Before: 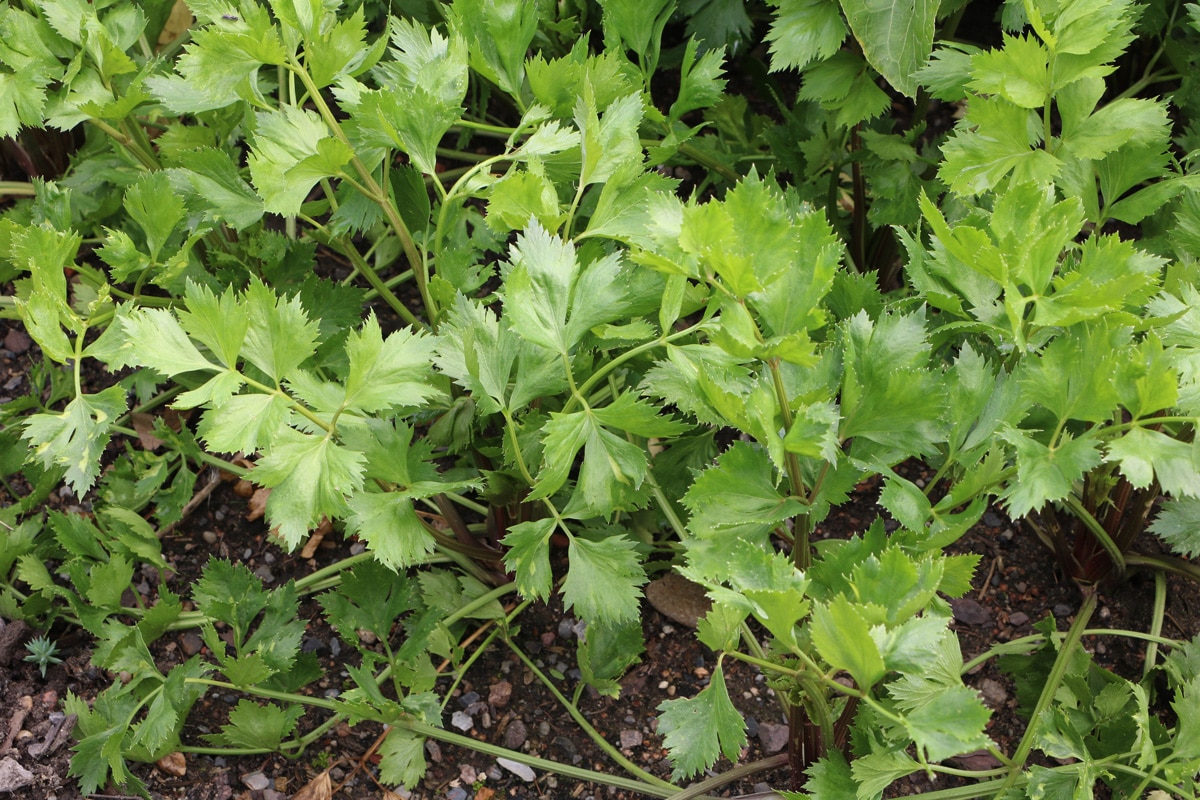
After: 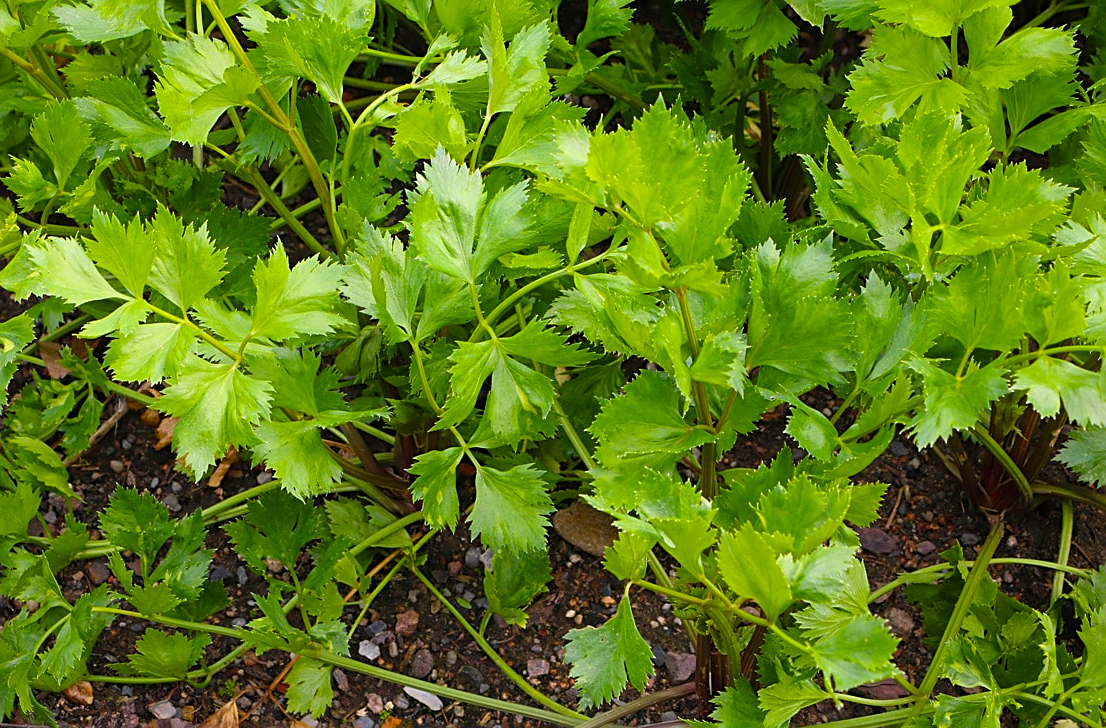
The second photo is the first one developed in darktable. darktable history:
color balance rgb: shadows fall-off 100.902%, linear chroma grading › global chroma 14.369%, perceptual saturation grading › global saturation 40.456%, mask middle-gray fulcrum 23.072%
crop and rotate: left 7.784%, top 8.903%
sharpen: amount 0.574
color calibration: illuminant same as pipeline (D50), adaptation none (bypass), x 0.332, y 0.334, temperature 5010.13 K
